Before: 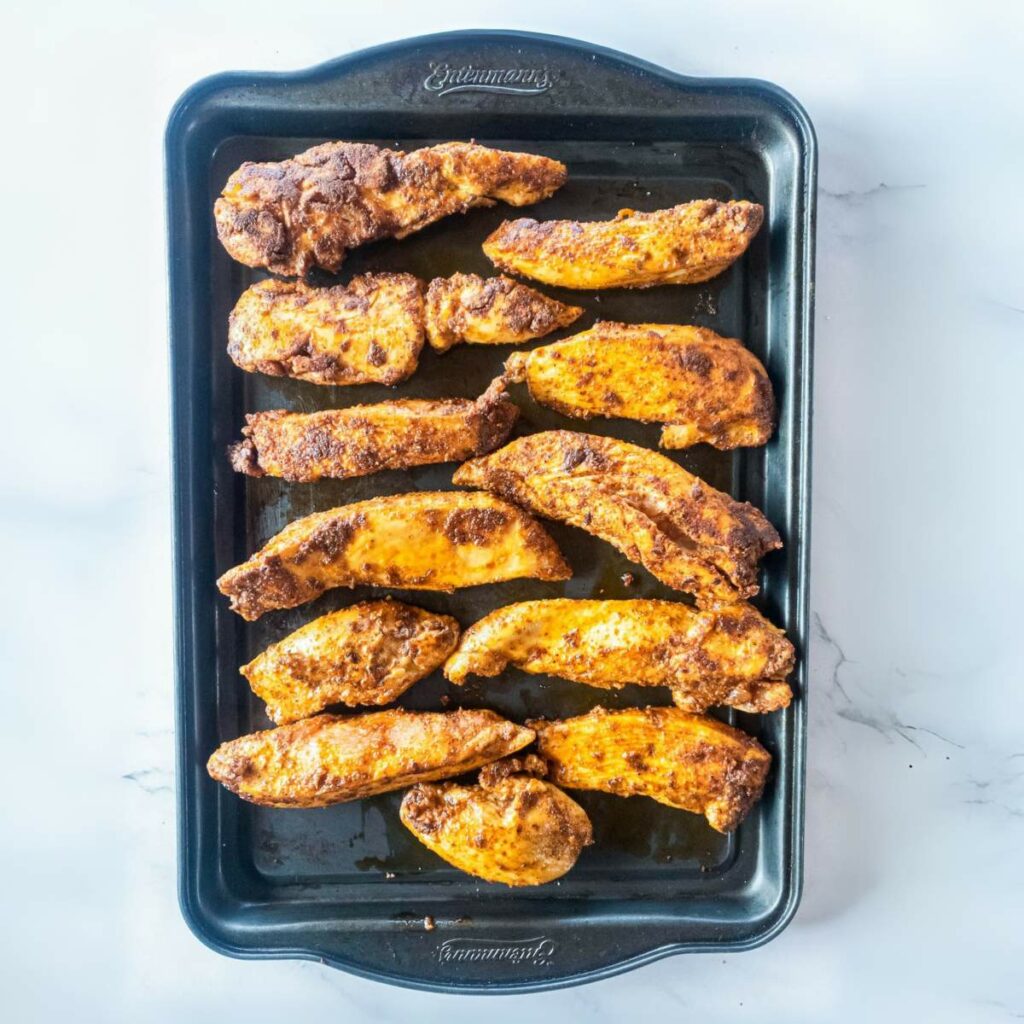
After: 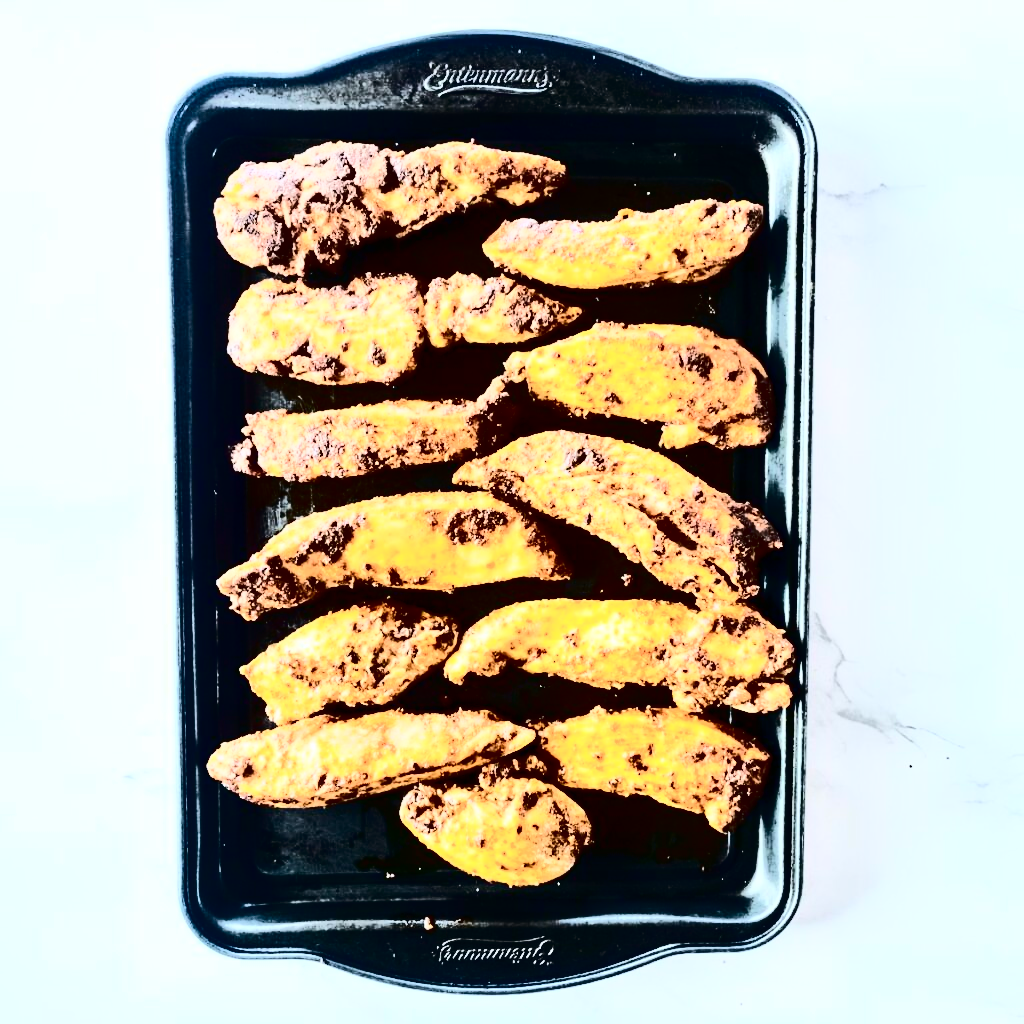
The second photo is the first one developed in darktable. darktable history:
tone curve: curves: ch0 [(0, 0) (0.003, 0.001) (0.011, 0.005) (0.025, 0.009) (0.044, 0.014) (0.069, 0.019) (0.1, 0.028) (0.136, 0.039) (0.177, 0.073) (0.224, 0.134) (0.277, 0.218) (0.335, 0.343) (0.399, 0.488) (0.468, 0.608) (0.543, 0.699) (0.623, 0.773) (0.709, 0.819) (0.801, 0.852) (0.898, 0.874) (1, 1)], color space Lab, independent channels, preserve colors none
shadows and highlights: shadows 47.98, highlights -42.71, soften with gaussian
contrast brightness saturation: contrast 0.925, brightness 0.197
